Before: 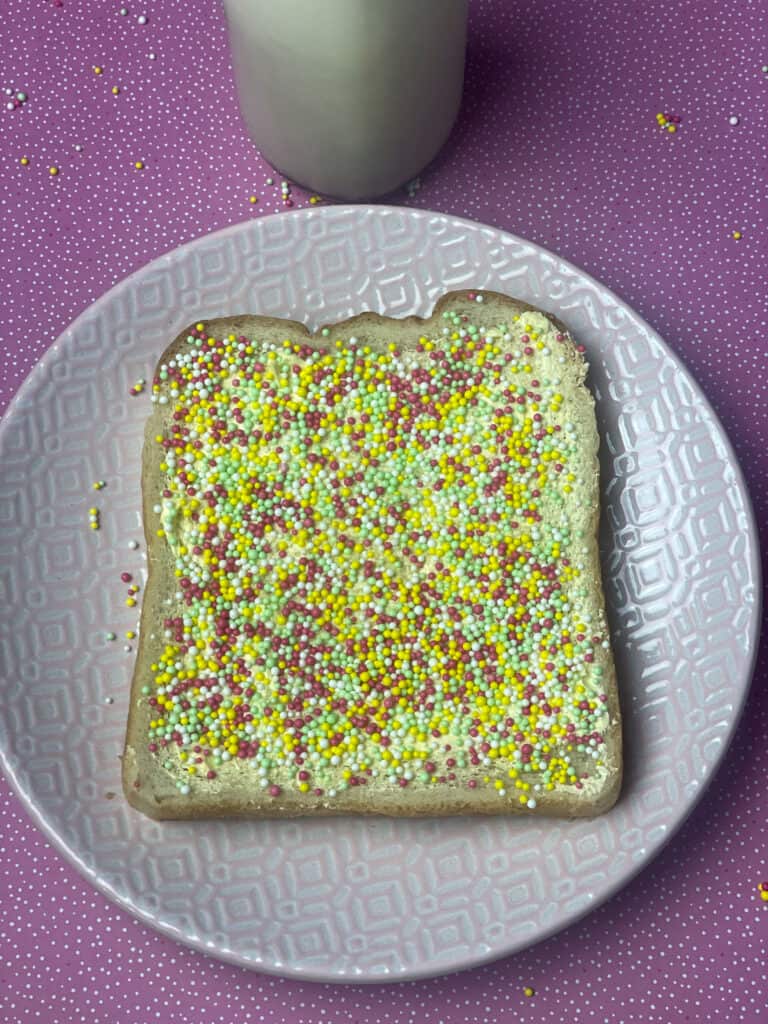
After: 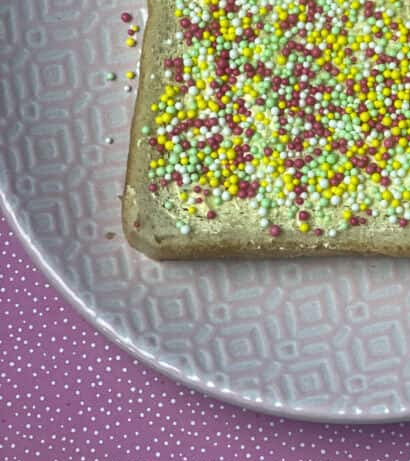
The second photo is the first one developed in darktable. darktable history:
crop and rotate: top 54.778%, right 46.61%, bottom 0.159%
contrast equalizer: octaves 7, y [[0.5, 0.502, 0.506, 0.511, 0.52, 0.537], [0.5 ×6], [0.505, 0.509, 0.518, 0.534, 0.553, 0.561], [0 ×6], [0 ×6]]
local contrast: mode bilateral grid, contrast 20, coarseness 50, detail 120%, midtone range 0.2
